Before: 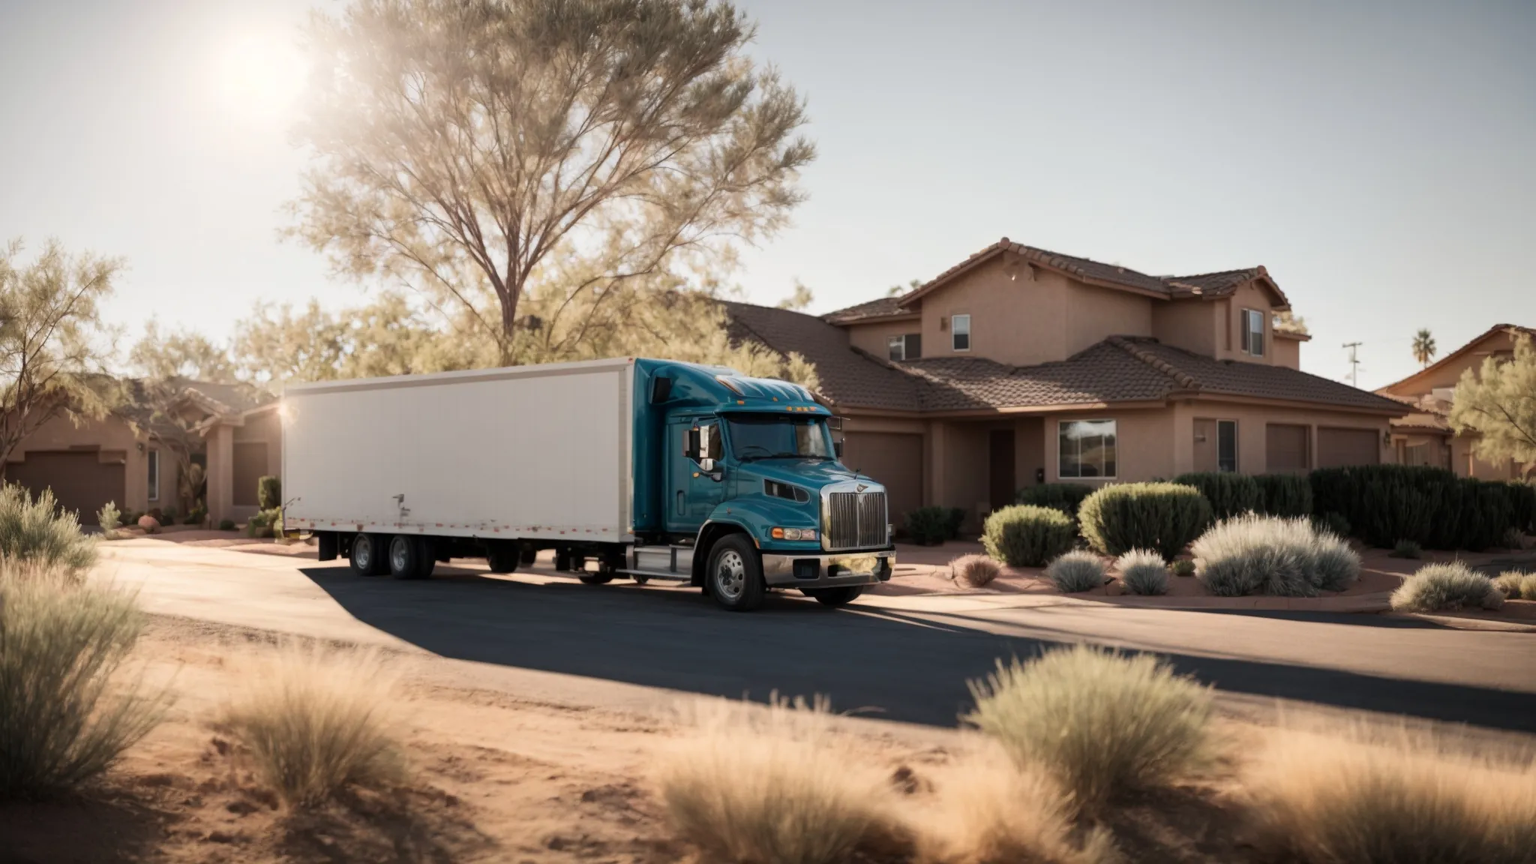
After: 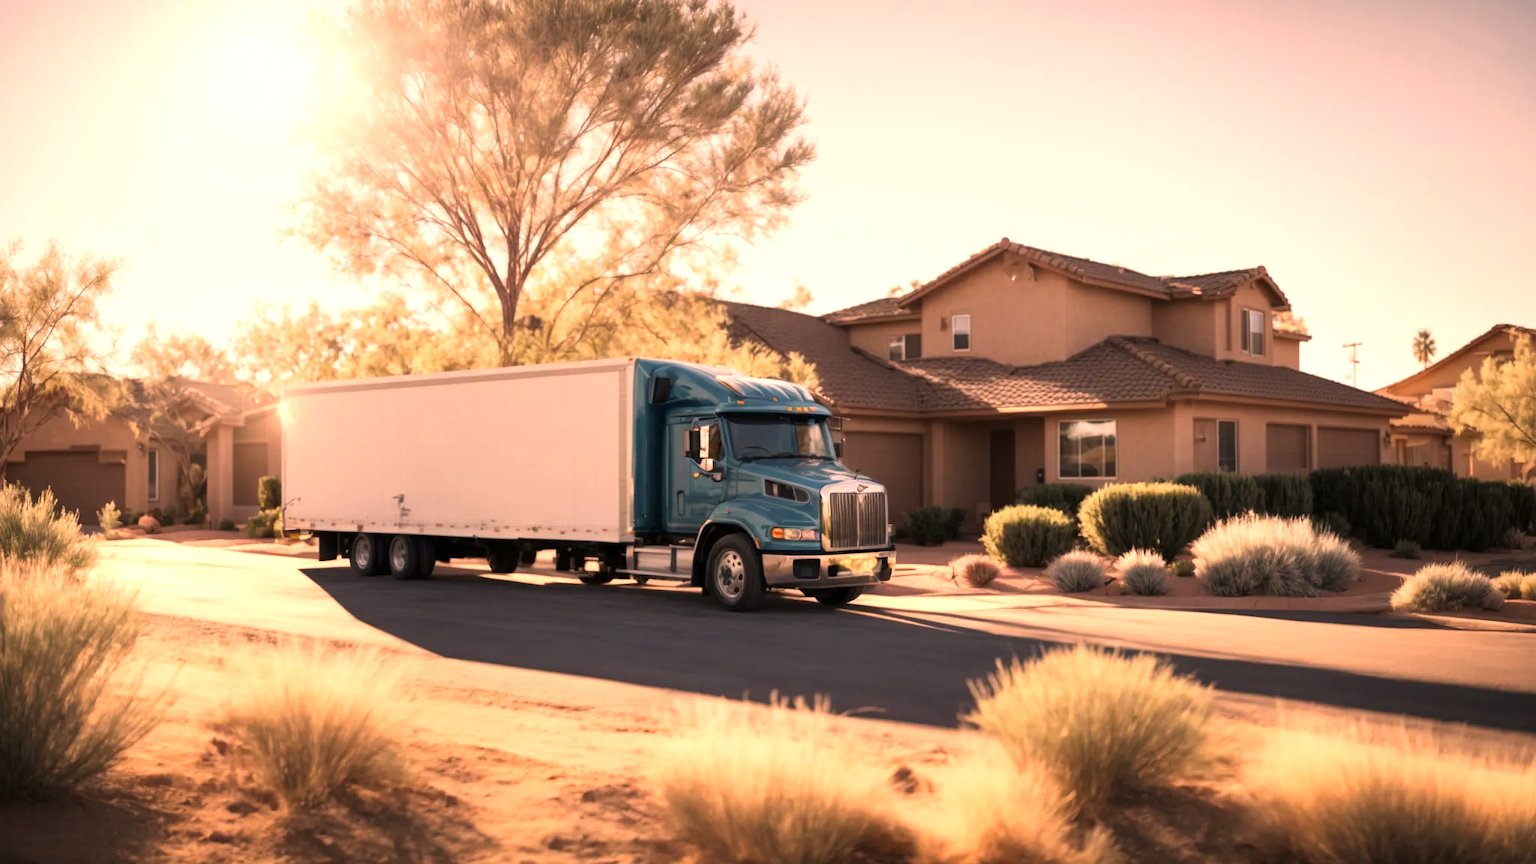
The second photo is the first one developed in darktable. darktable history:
exposure: black level correction 0, exposure 0.697 EV, compensate exposure bias true, compensate highlight preservation false
color correction: highlights a* 22.4, highlights b* 21.61
